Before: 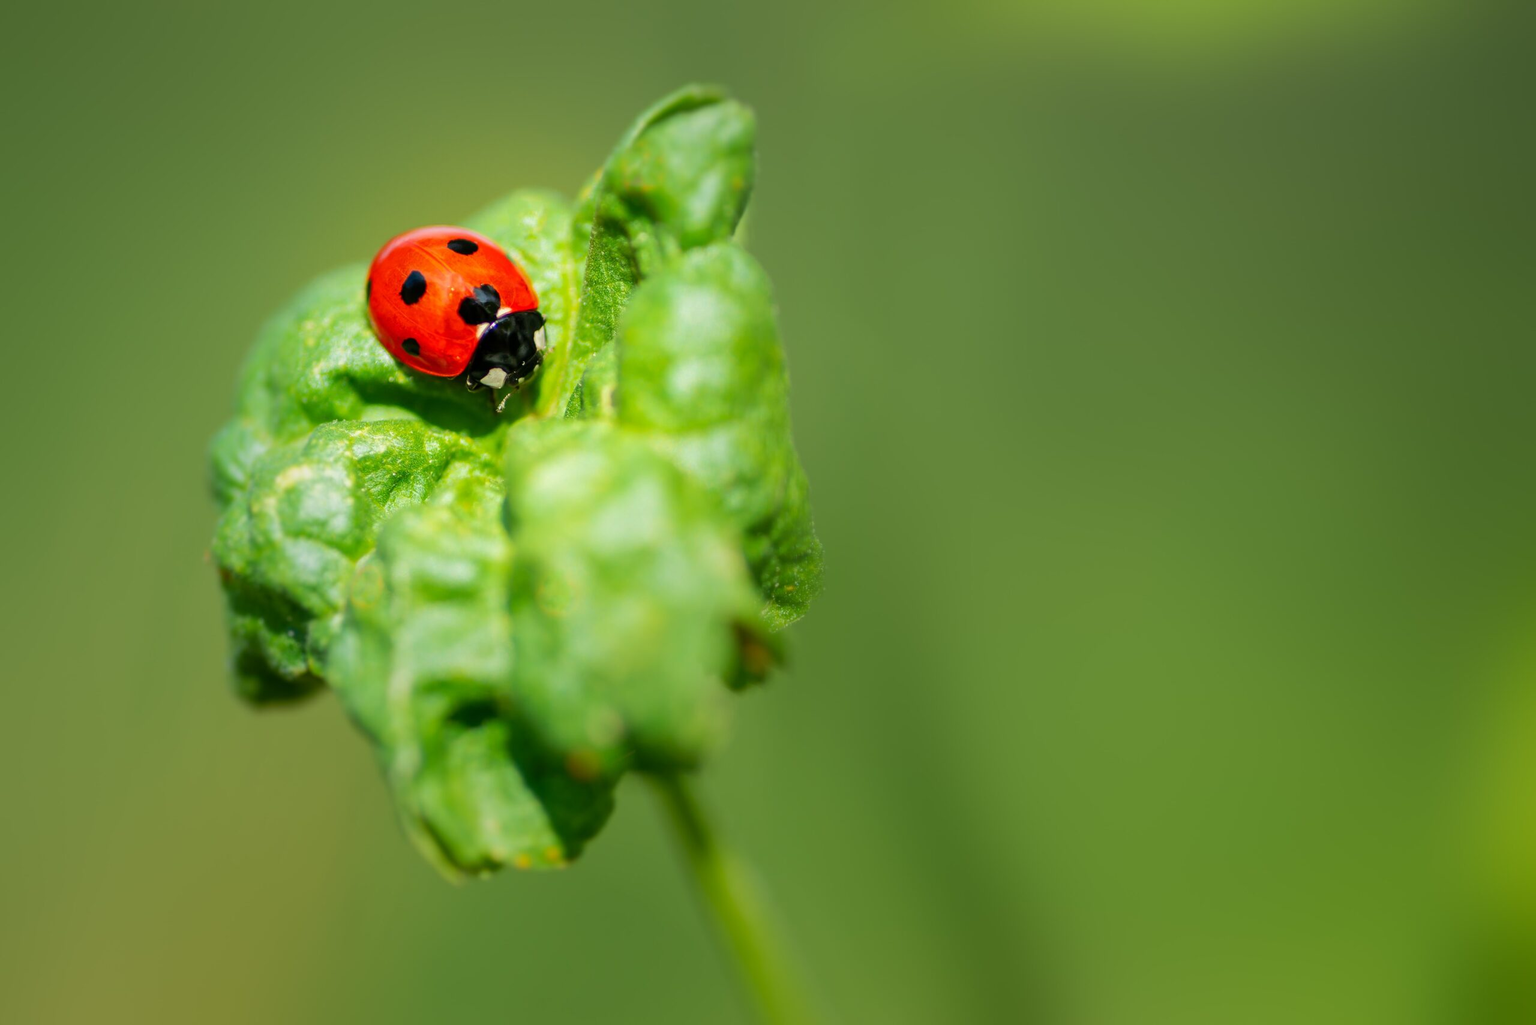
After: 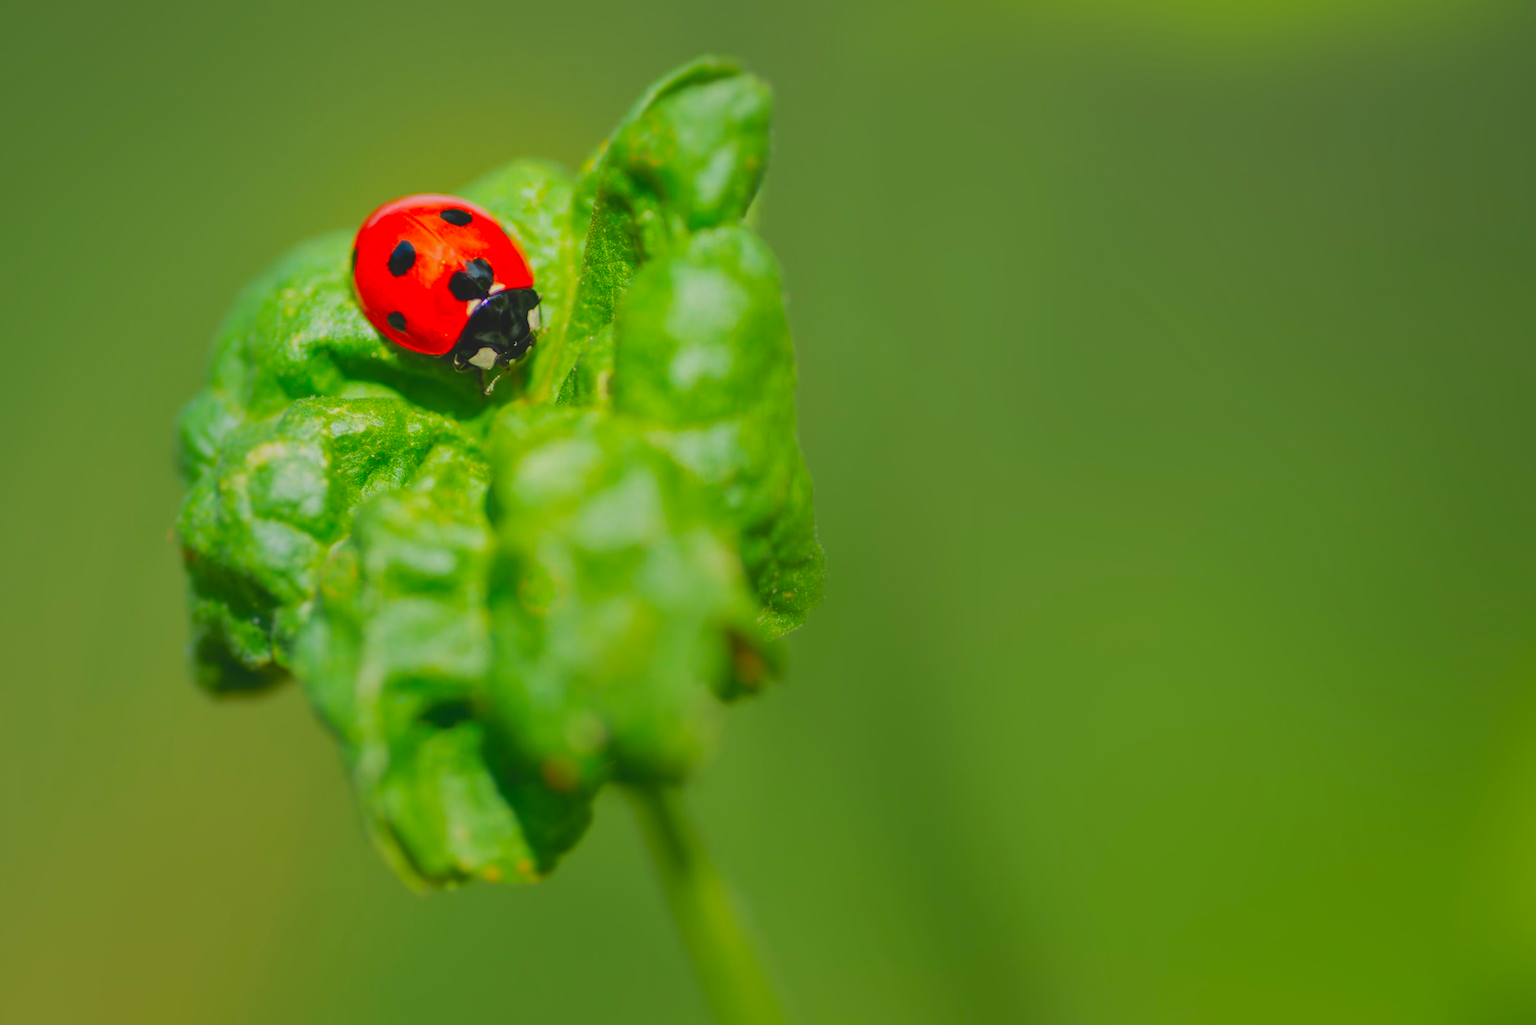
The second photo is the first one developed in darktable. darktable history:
contrast brightness saturation: contrast -0.191, saturation 0.187
shadows and highlights: shadows 39.88, highlights -59.97
crop and rotate: angle -2.45°
